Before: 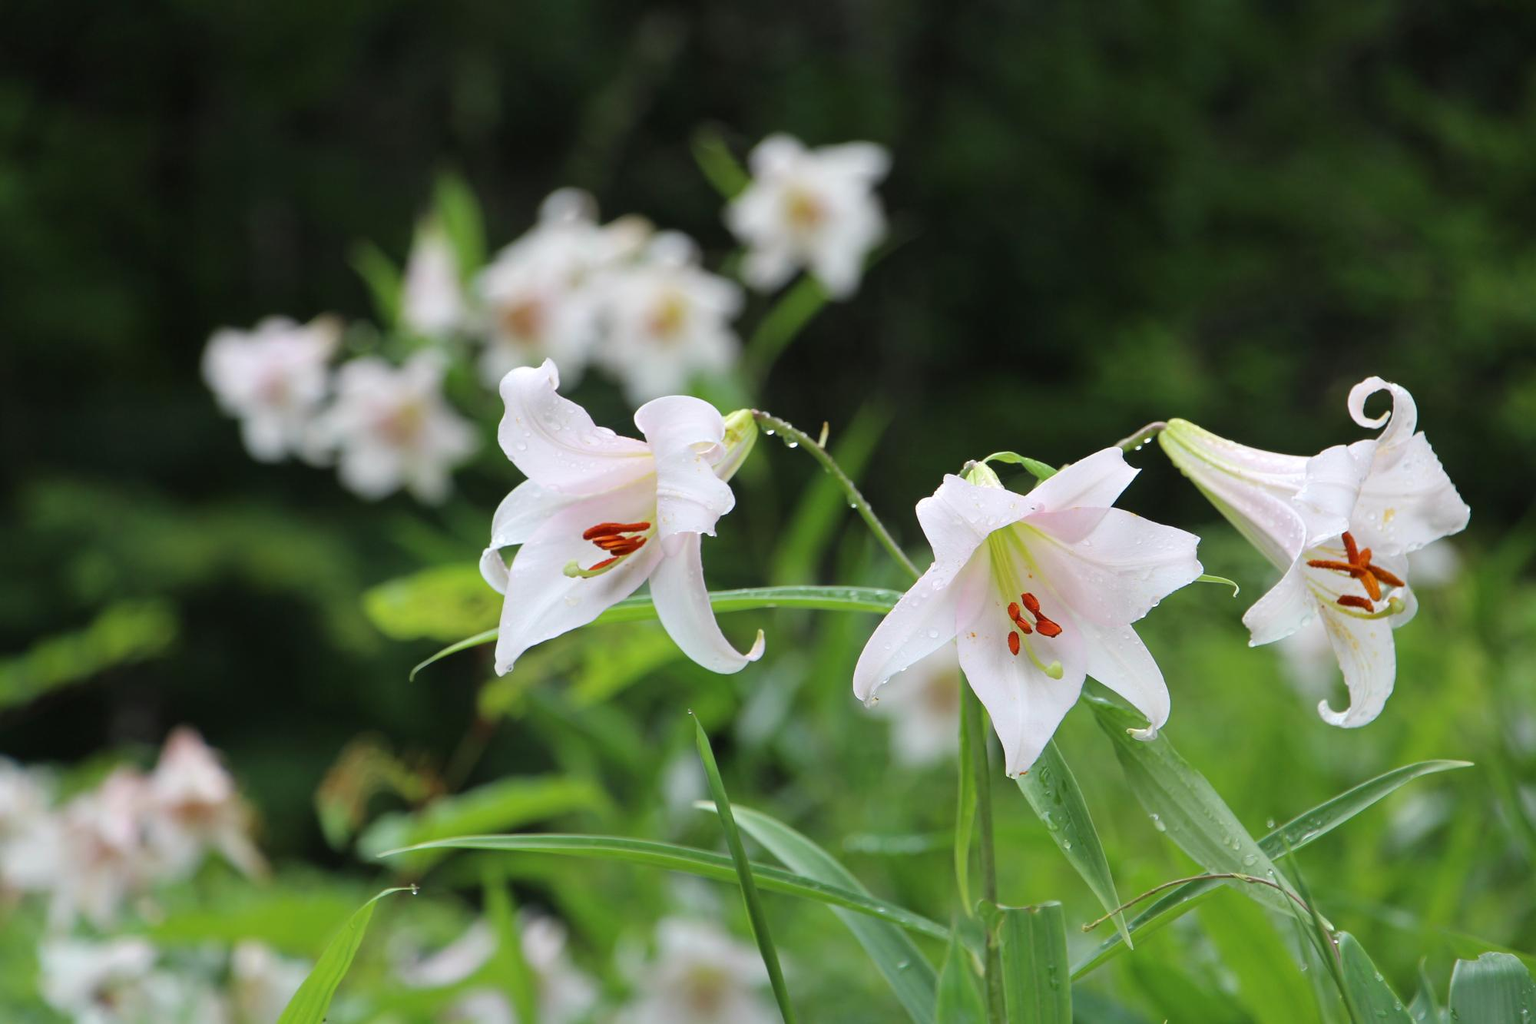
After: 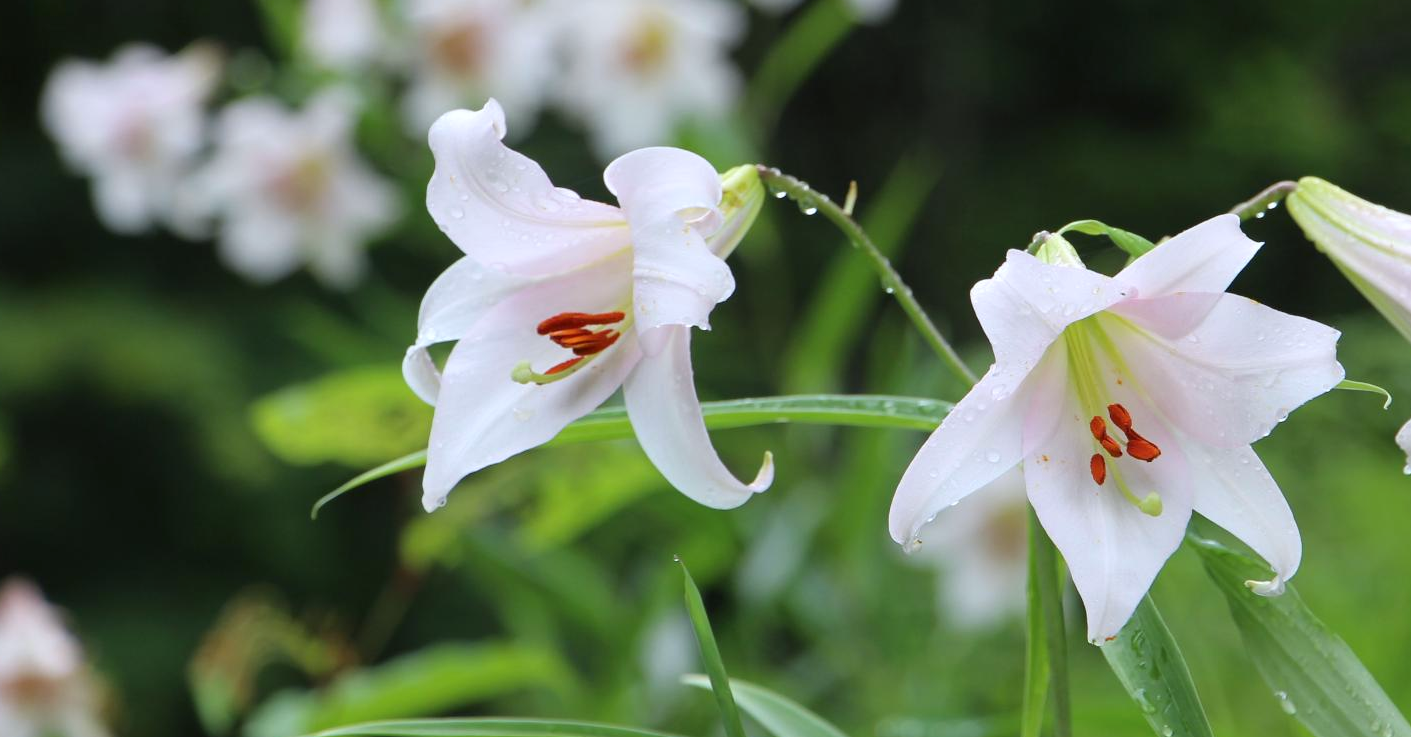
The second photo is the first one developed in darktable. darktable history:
crop: left 11.123%, top 27.61%, right 18.3%, bottom 17.034%
white balance: red 0.976, blue 1.04
